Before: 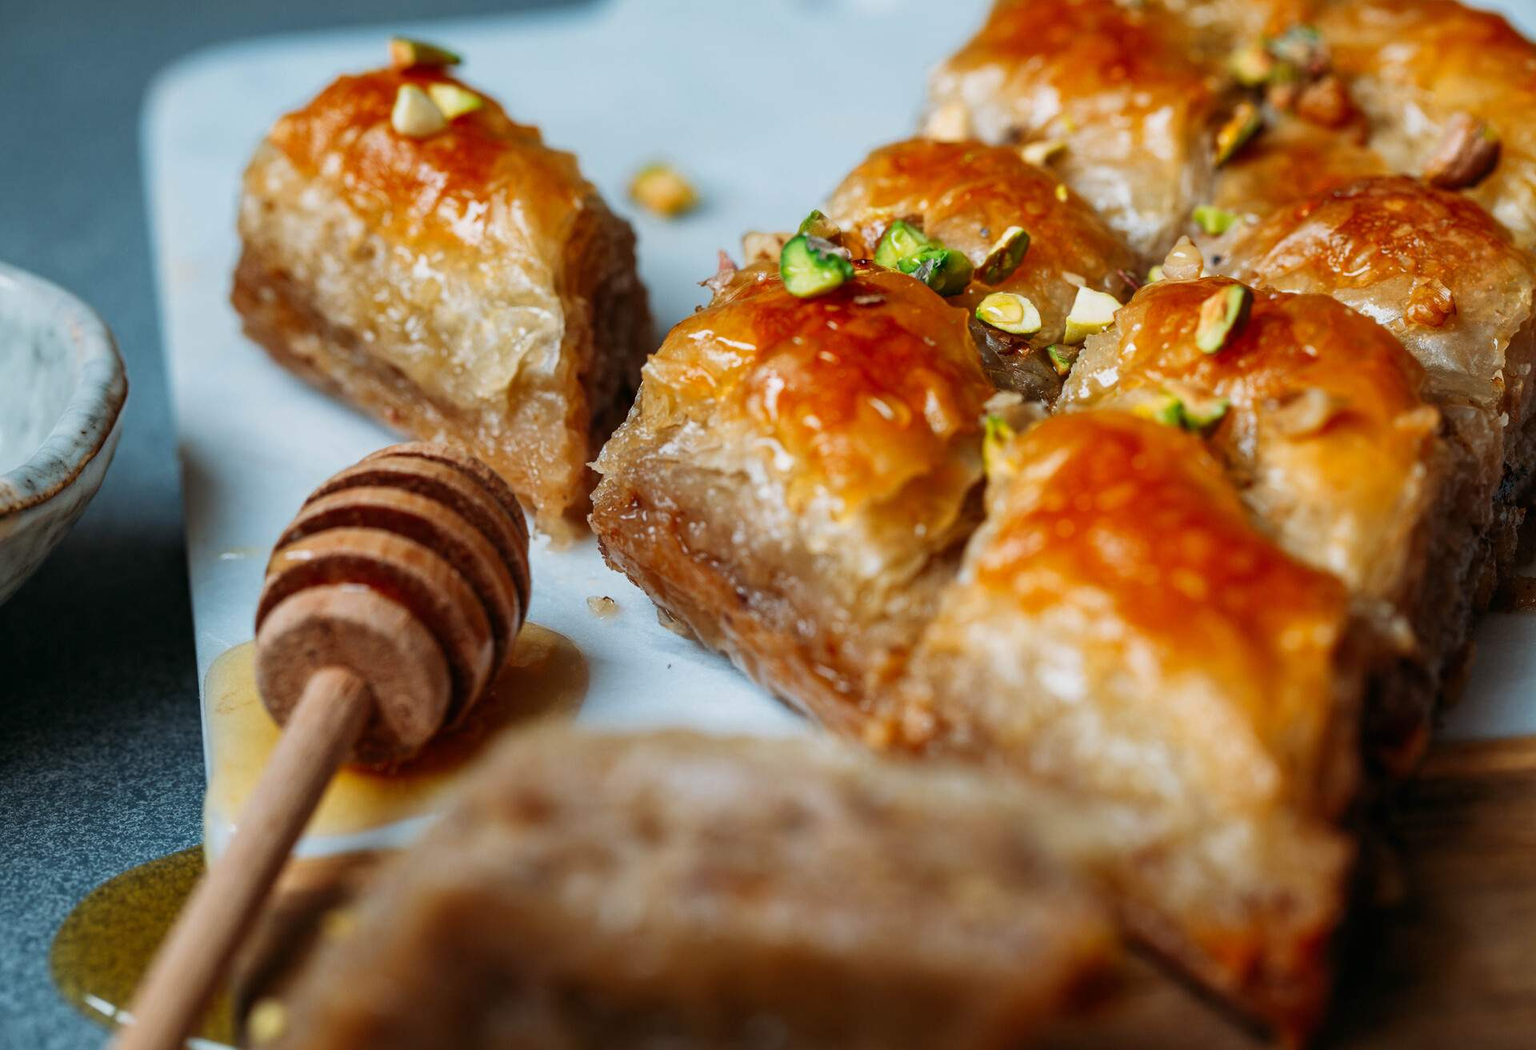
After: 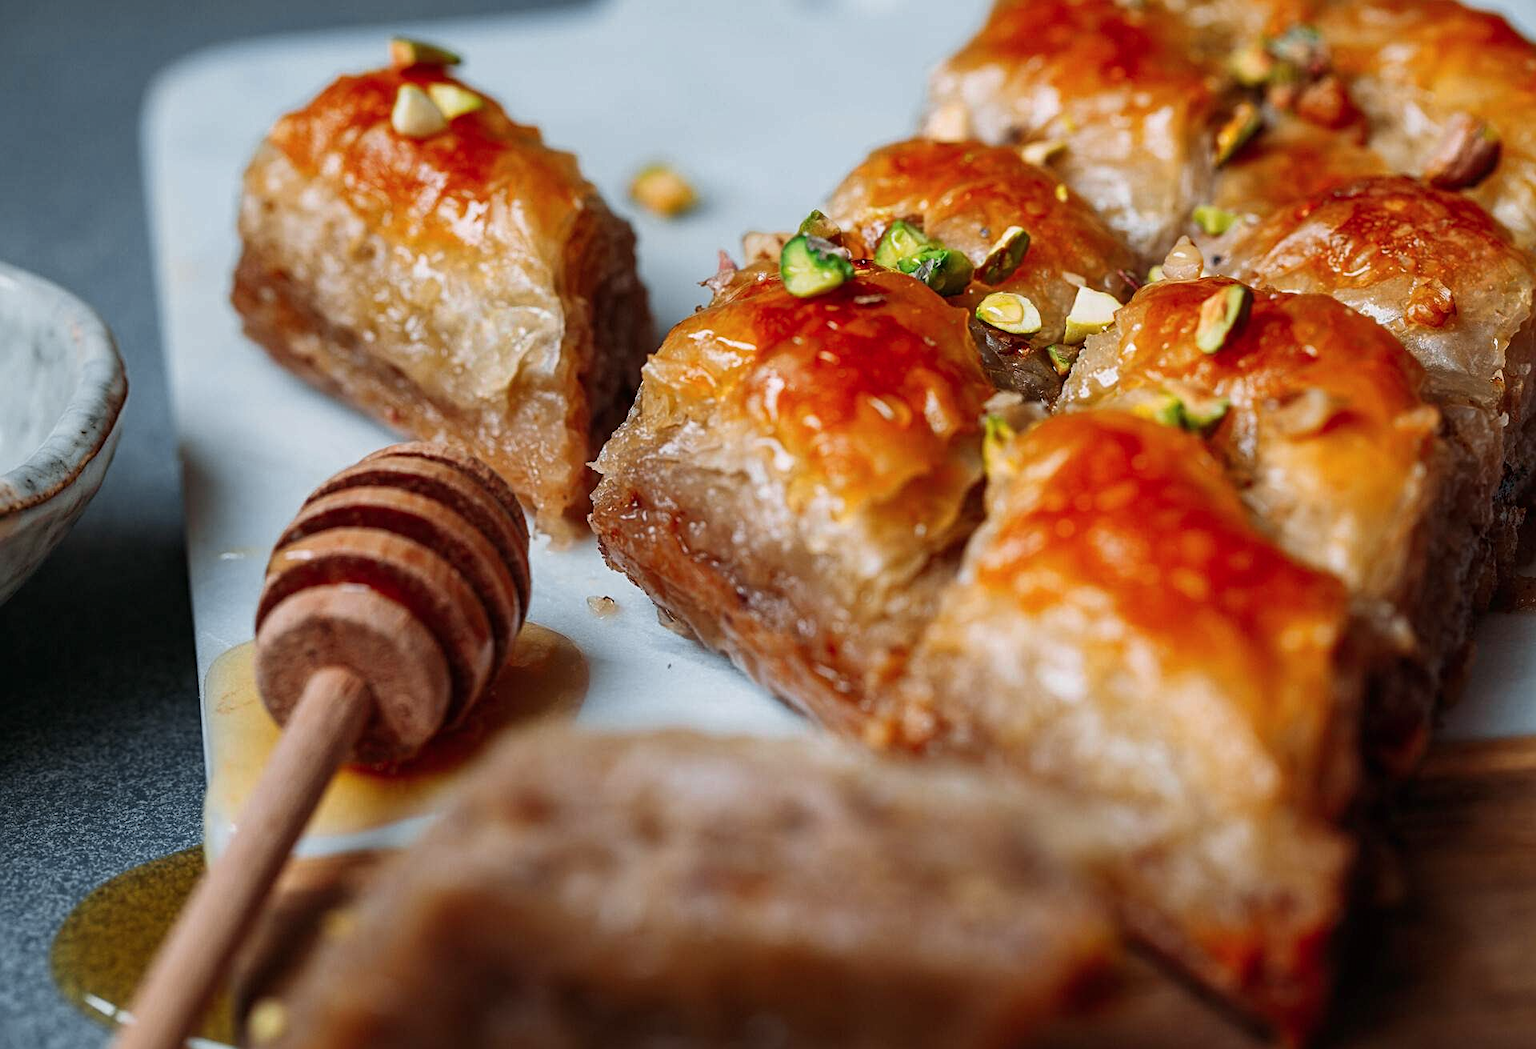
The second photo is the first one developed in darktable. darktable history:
sharpen: radius 2.167, amount 0.381, threshold 0
tone curve: curves: ch0 [(0, 0) (0.253, 0.237) (1, 1)]; ch1 [(0, 0) (0.401, 0.42) (0.442, 0.47) (0.491, 0.495) (0.511, 0.523) (0.557, 0.565) (0.66, 0.683) (1, 1)]; ch2 [(0, 0) (0.394, 0.413) (0.5, 0.5) (0.578, 0.568) (1, 1)], color space Lab, independent channels, preserve colors none
